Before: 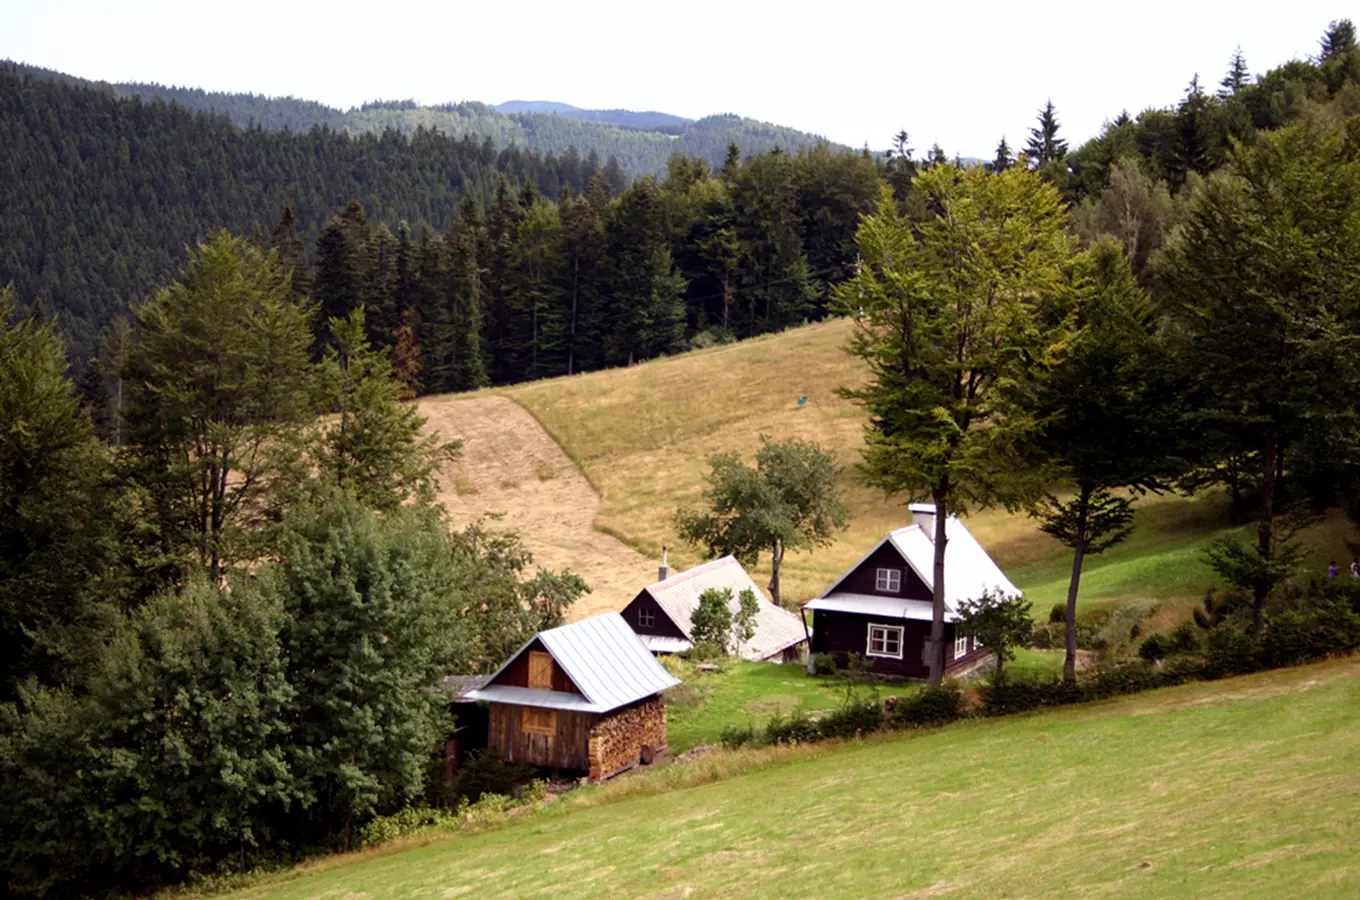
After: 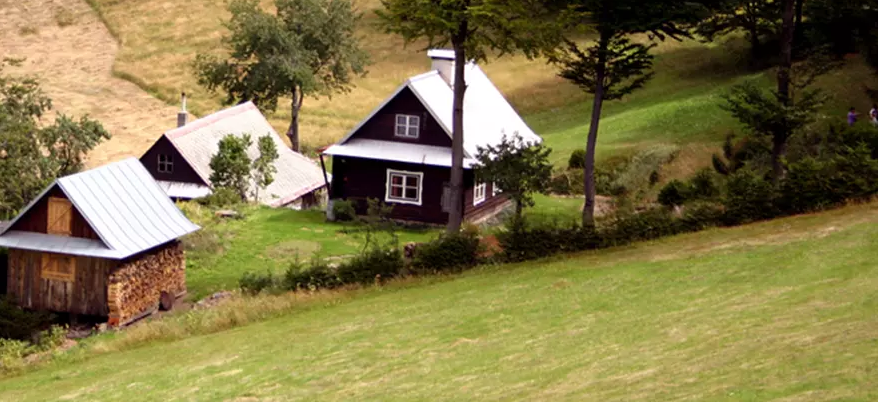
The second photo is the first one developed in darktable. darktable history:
crop and rotate: left 35.432%, top 50.489%, bottom 4.793%
